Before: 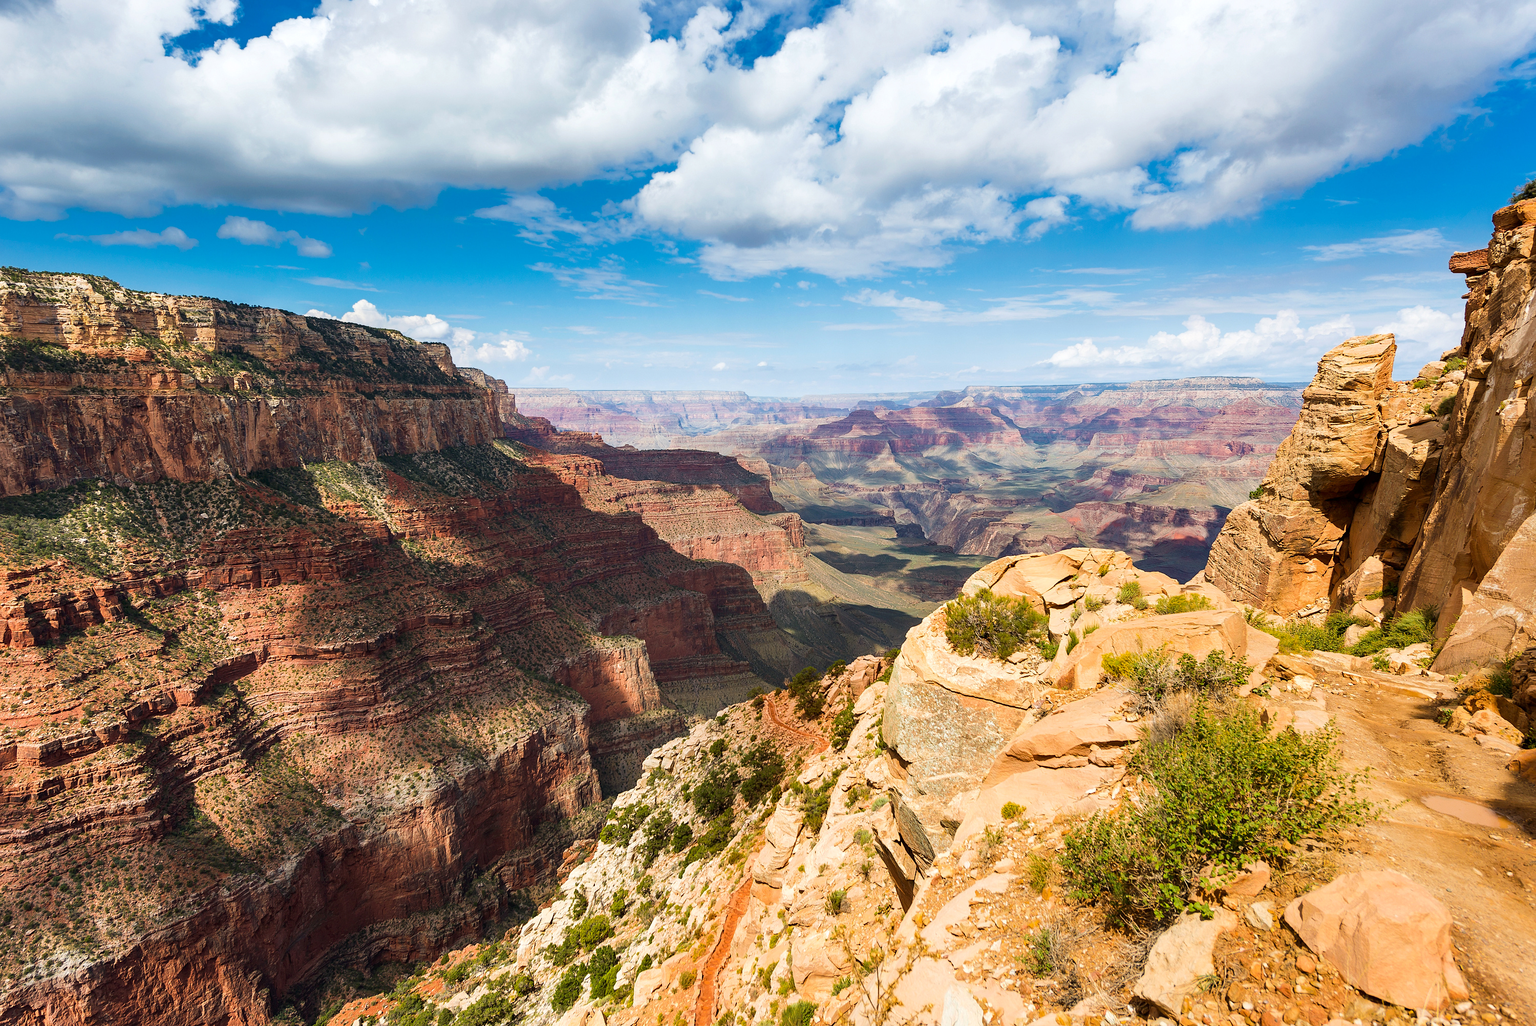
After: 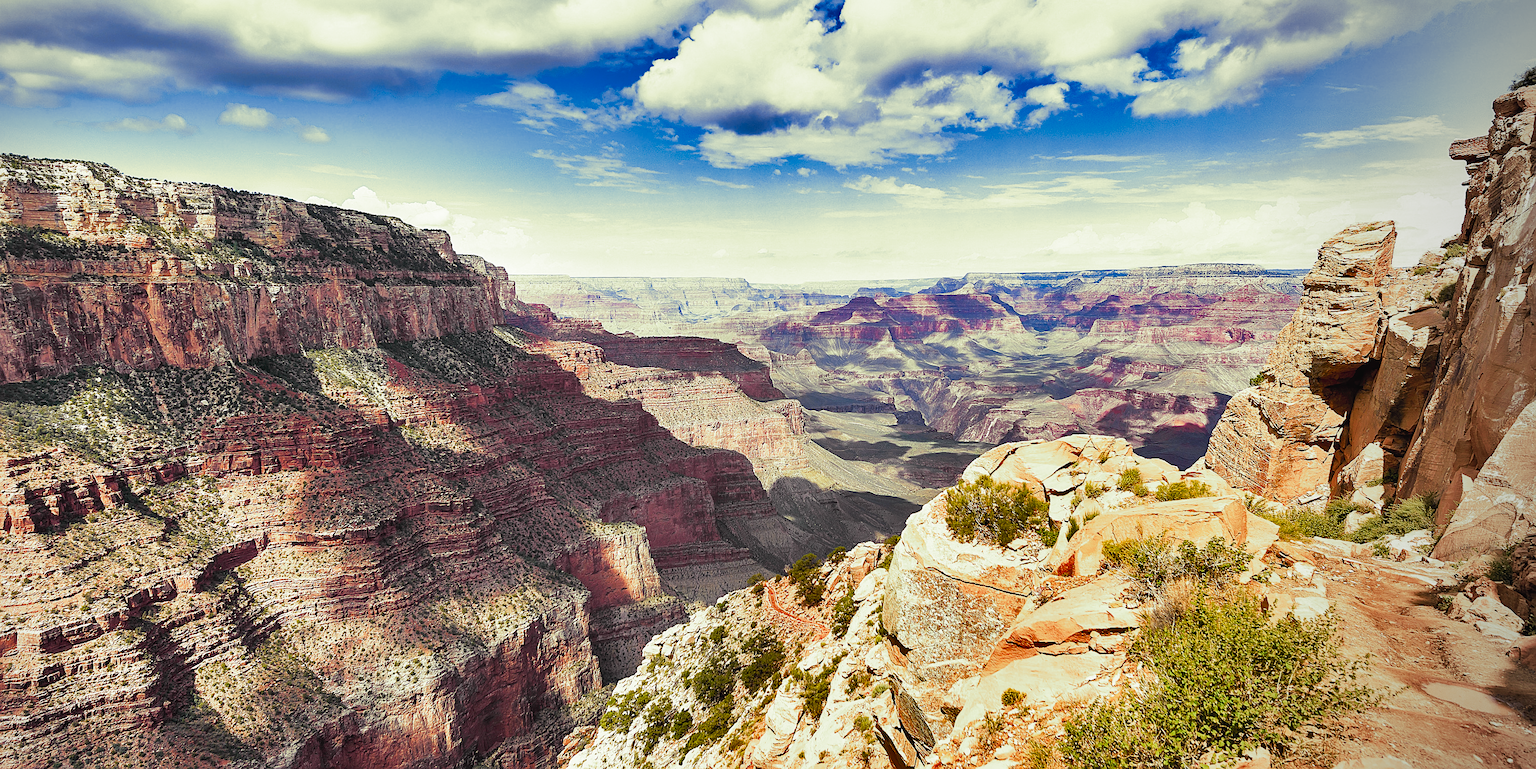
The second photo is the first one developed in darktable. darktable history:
vignetting: center (-0.15, 0.013)
split-toning: shadows › hue 290.82°, shadows › saturation 0.34, highlights › saturation 0.38, balance 0, compress 50%
contrast brightness saturation: contrast -0.1, saturation -0.1
crop: top 11.038%, bottom 13.962%
sharpen: on, module defaults
tone curve: curves: ch0 [(0, 0) (0.062, 0.037) (0.142, 0.138) (0.359, 0.419) (0.469, 0.544) (0.634, 0.722) (0.839, 0.909) (0.998, 0.978)]; ch1 [(0, 0) (0.437, 0.408) (0.472, 0.47) (0.502, 0.503) (0.527, 0.523) (0.559, 0.573) (0.608, 0.665) (0.669, 0.748) (0.859, 0.899) (1, 1)]; ch2 [(0, 0) (0.33, 0.301) (0.421, 0.443) (0.473, 0.498) (0.502, 0.5) (0.535, 0.531) (0.575, 0.603) (0.608, 0.667) (1, 1)], color space Lab, independent channels, preserve colors none
shadows and highlights: radius 108.52, shadows 40.68, highlights -72.88, low approximation 0.01, soften with gaussian
white balance: red 1.042, blue 1.17
